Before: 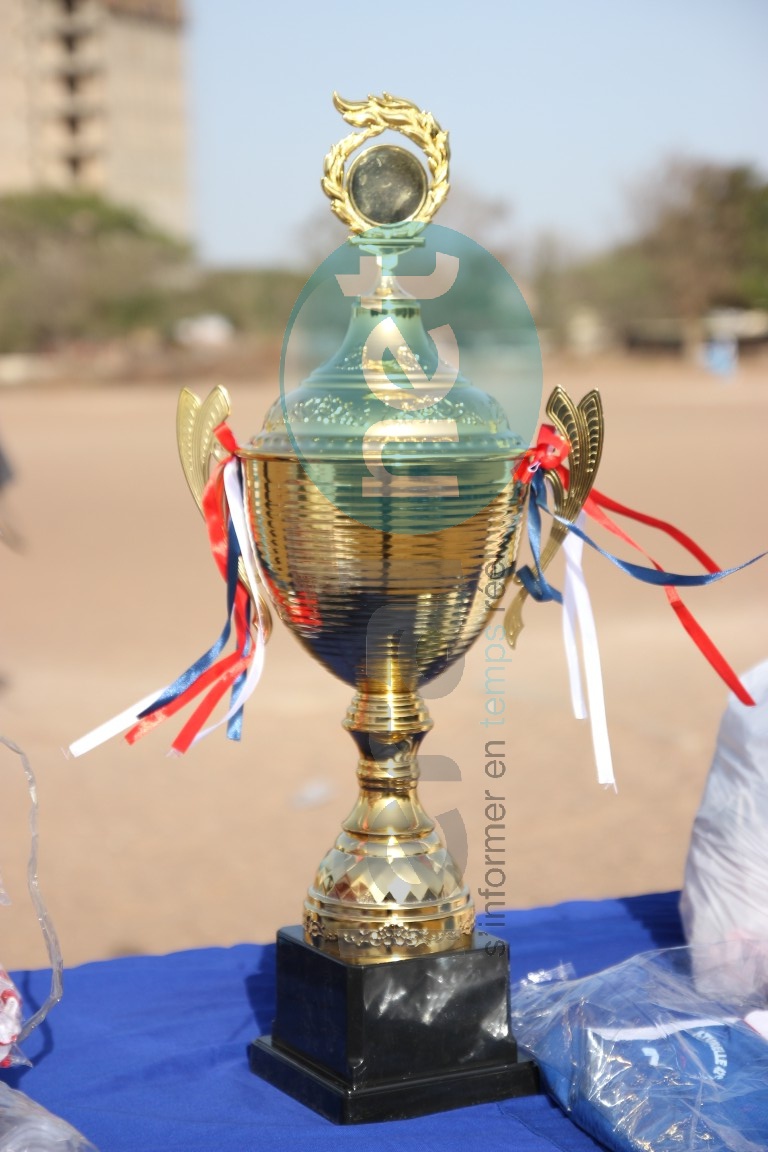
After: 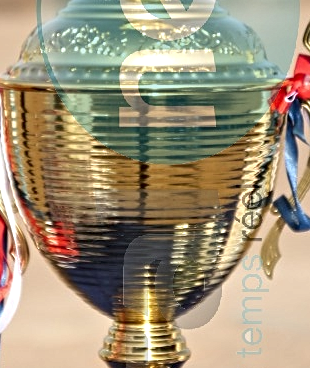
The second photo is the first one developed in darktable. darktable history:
crop: left 31.751%, top 32.172%, right 27.8%, bottom 35.83%
contrast equalizer: octaves 7, y [[0.5, 0.542, 0.583, 0.625, 0.667, 0.708], [0.5 ×6], [0.5 ×6], [0 ×6], [0 ×6]]
color correction: highlights a* 0.003, highlights b* -0.283
